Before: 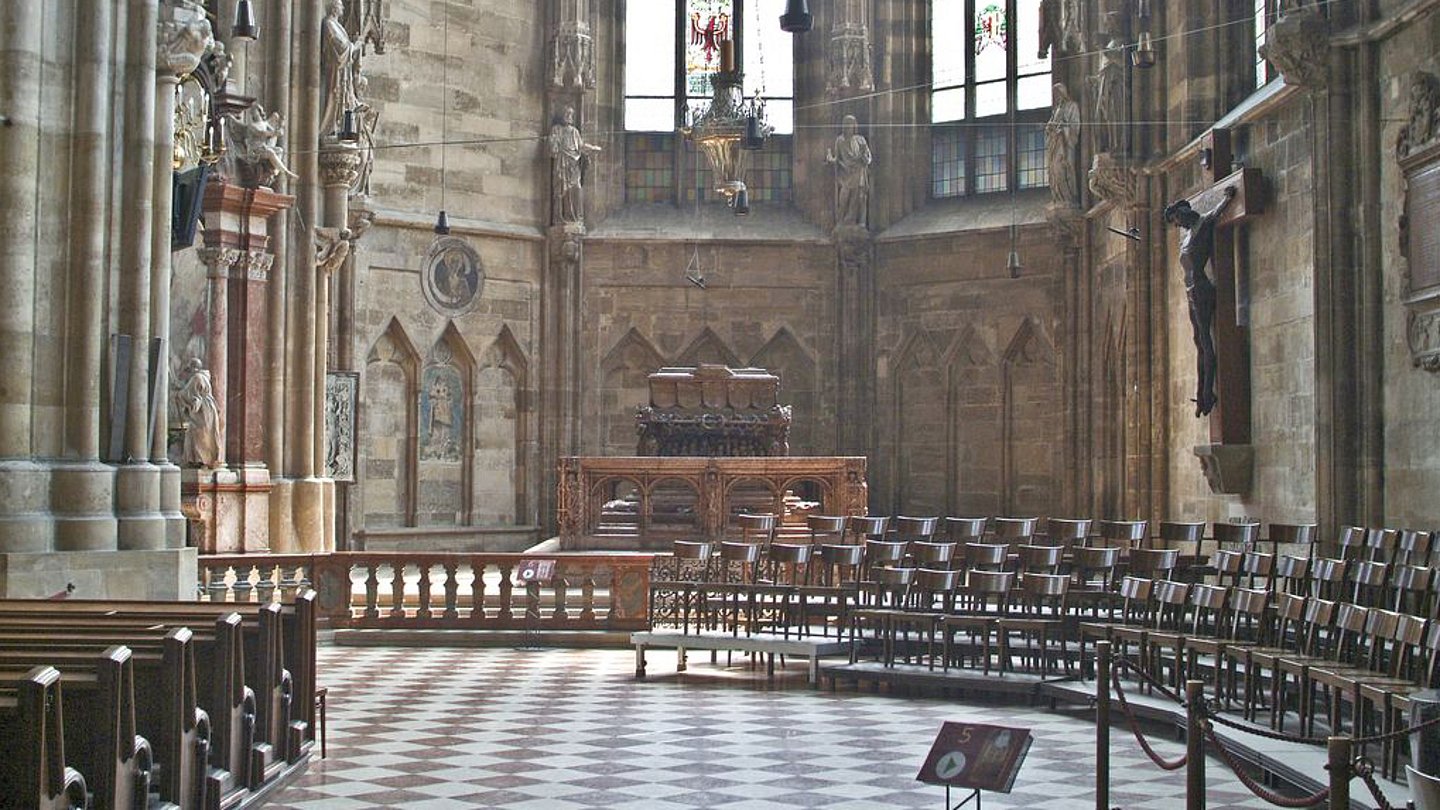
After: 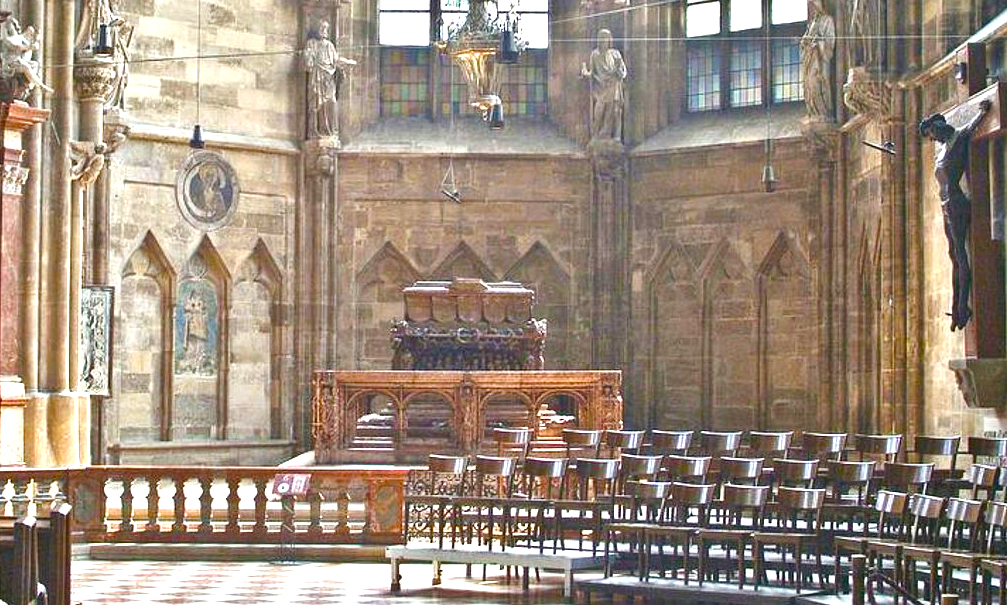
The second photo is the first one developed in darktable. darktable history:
color balance rgb: perceptual saturation grading › global saturation 20%, perceptual saturation grading › highlights -25%, perceptual saturation grading › shadows 50.52%, global vibrance 40.24%
exposure: black level correction 0, exposure 0.7 EV, compensate exposure bias true, compensate highlight preservation false
tone equalizer: -8 EV -0.417 EV, -7 EV -0.389 EV, -6 EV -0.333 EV, -5 EV -0.222 EV, -3 EV 0.222 EV, -2 EV 0.333 EV, -1 EV 0.389 EV, +0 EV 0.417 EV, edges refinement/feathering 500, mask exposure compensation -1.57 EV, preserve details no
crop and rotate: left 17.046%, top 10.659%, right 12.989%, bottom 14.553%
